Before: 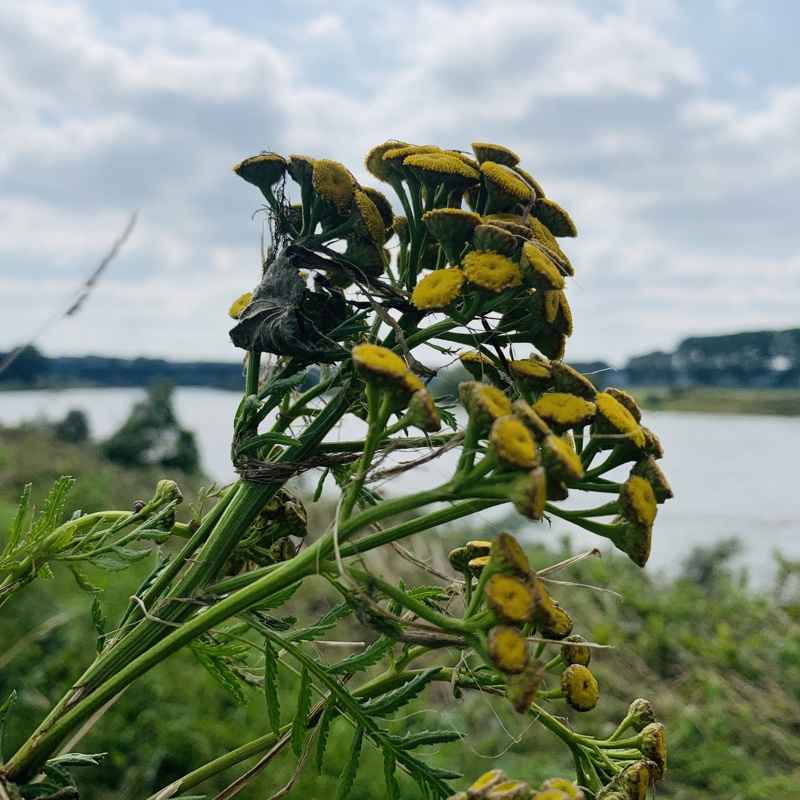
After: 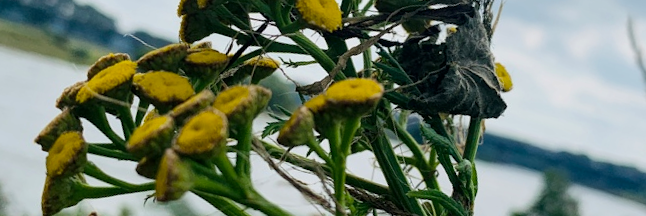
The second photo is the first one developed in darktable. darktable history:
local contrast: highlights 100%, shadows 100%, detail 120%, midtone range 0.2
color contrast: green-magenta contrast 0.96
crop and rotate: angle 16.12°, top 30.835%, bottom 35.653%
